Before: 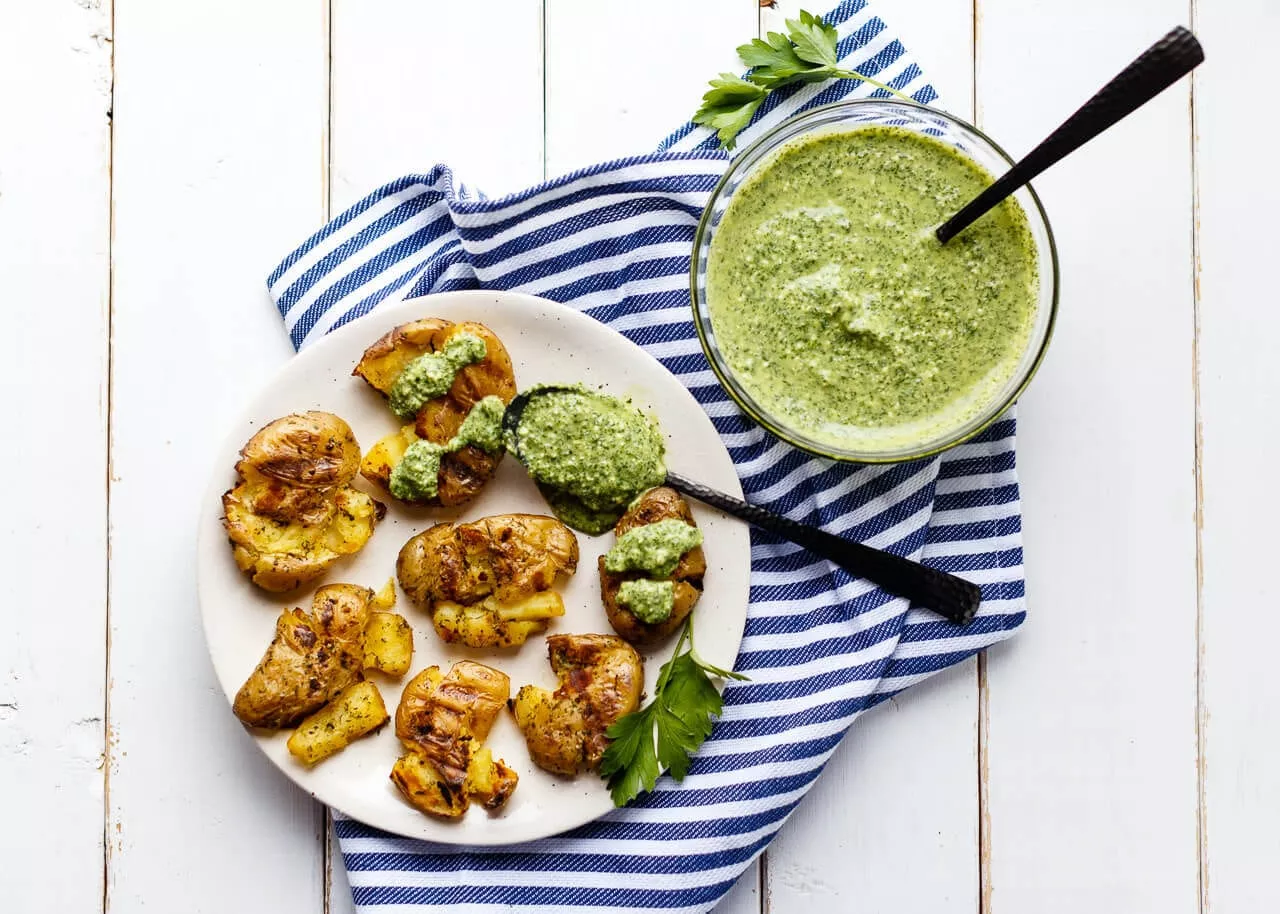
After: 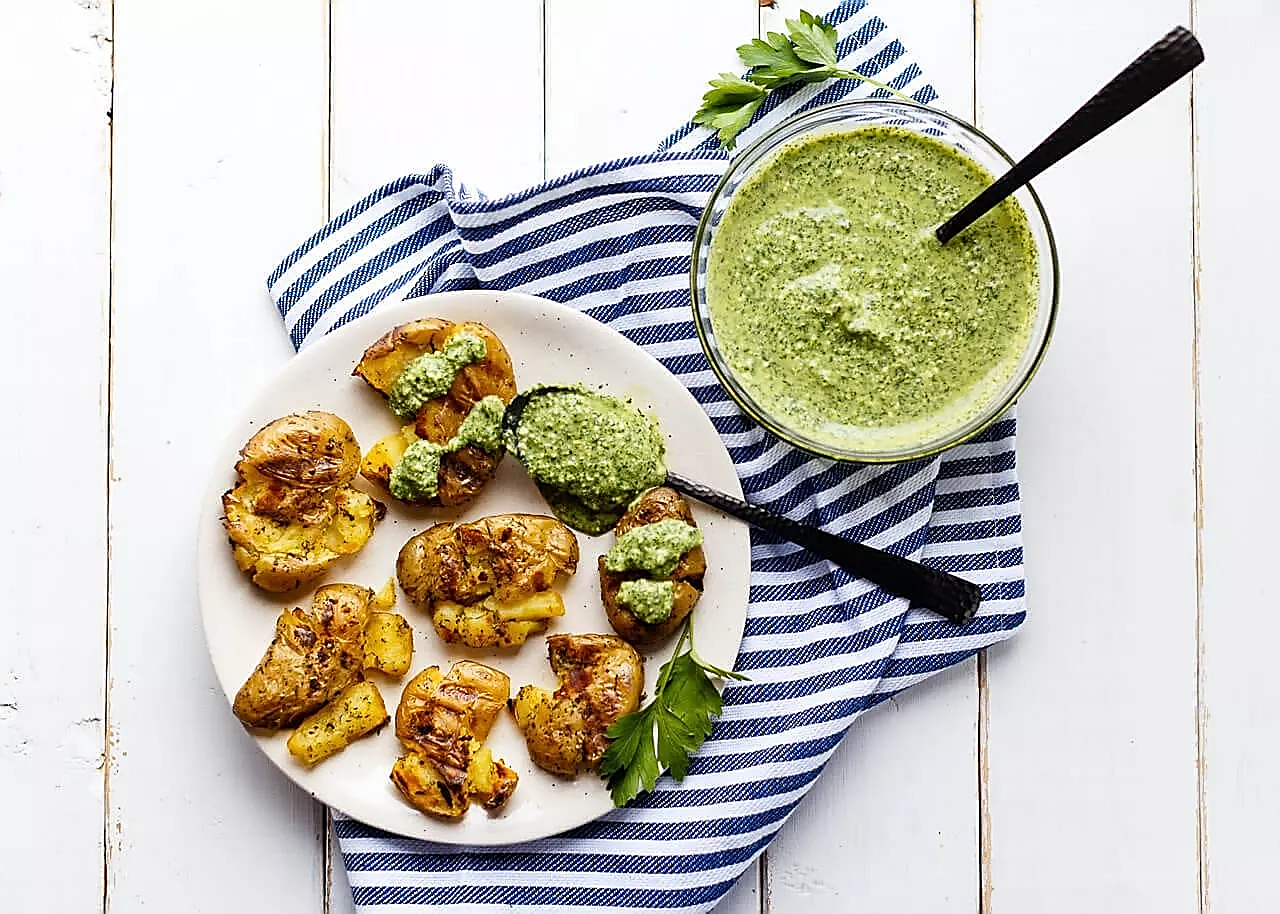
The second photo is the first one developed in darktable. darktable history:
sharpen: radius 1.424, amount 1.26, threshold 0.687
